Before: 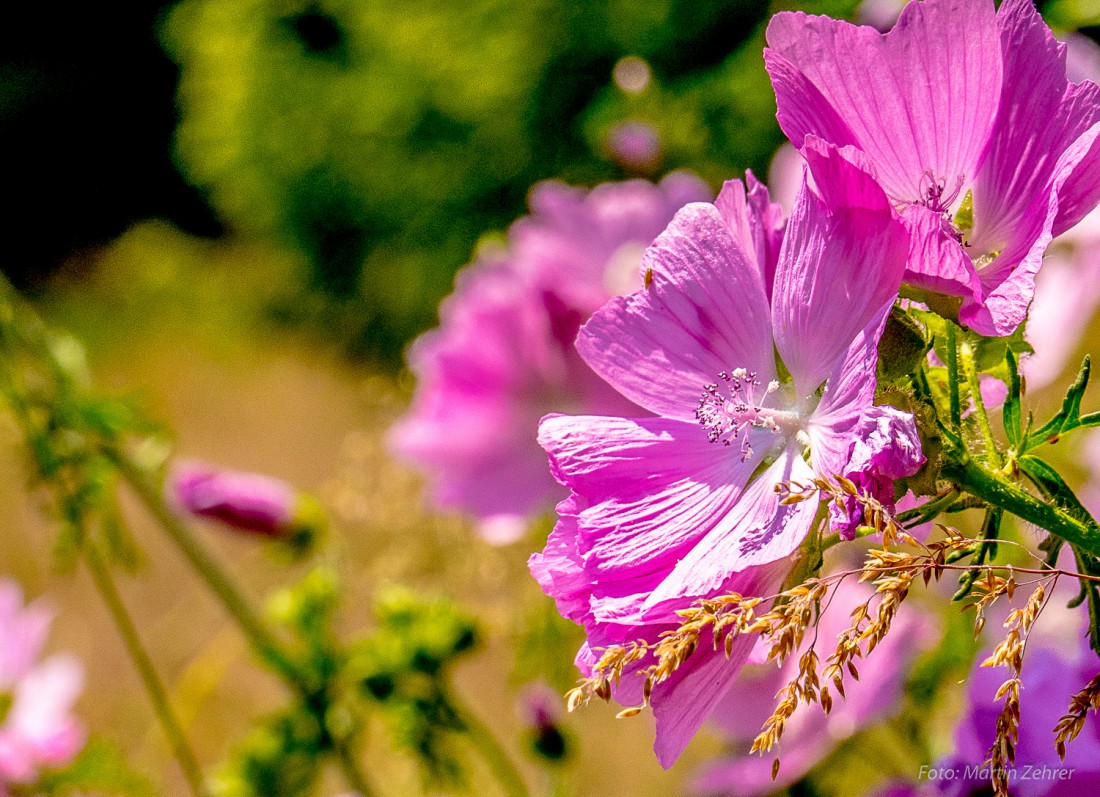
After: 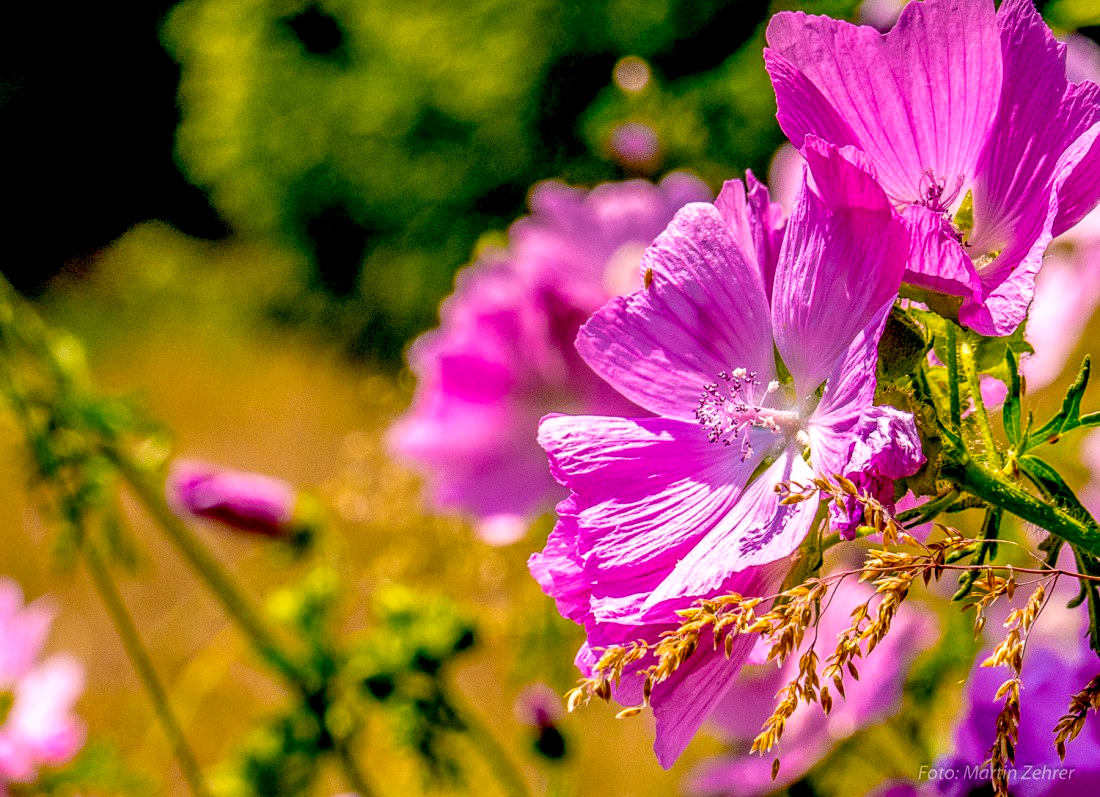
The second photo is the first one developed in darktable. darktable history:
color balance rgb: shadows lift › chroma 2%, shadows lift › hue 217.2°, power › chroma 0.25%, power › hue 60°, highlights gain › chroma 1.5%, highlights gain › hue 309.6°, global offset › luminance -0.5%, perceptual saturation grading › global saturation 15%, global vibrance 20%
local contrast: on, module defaults
exposure: compensate highlight preservation false
